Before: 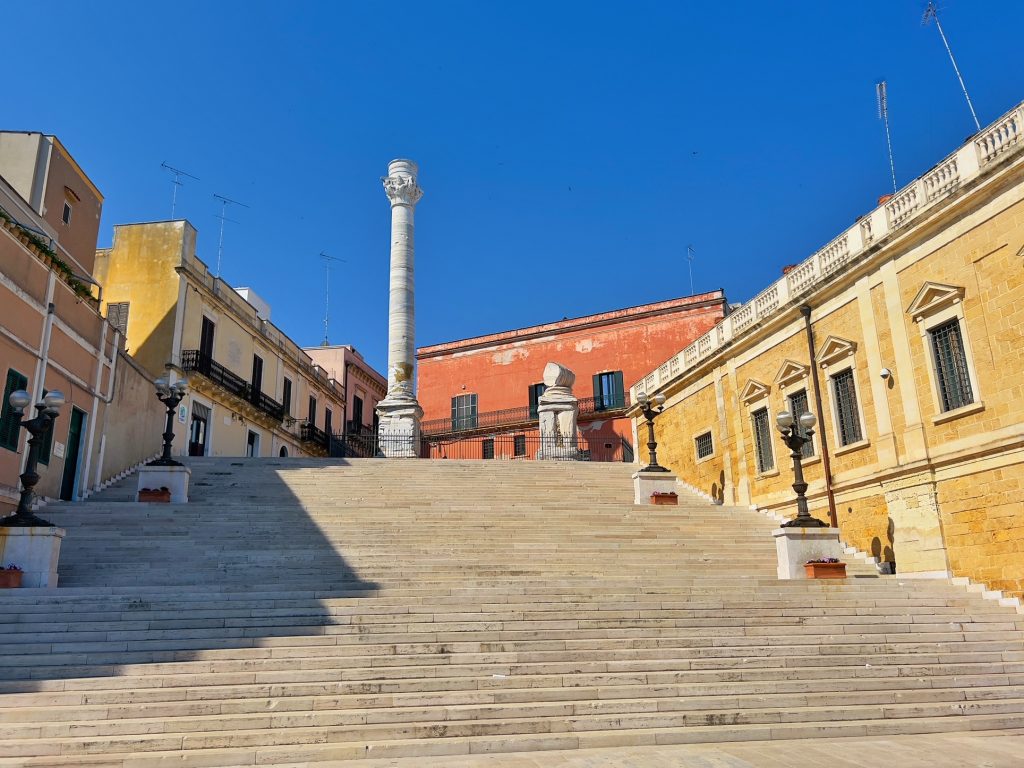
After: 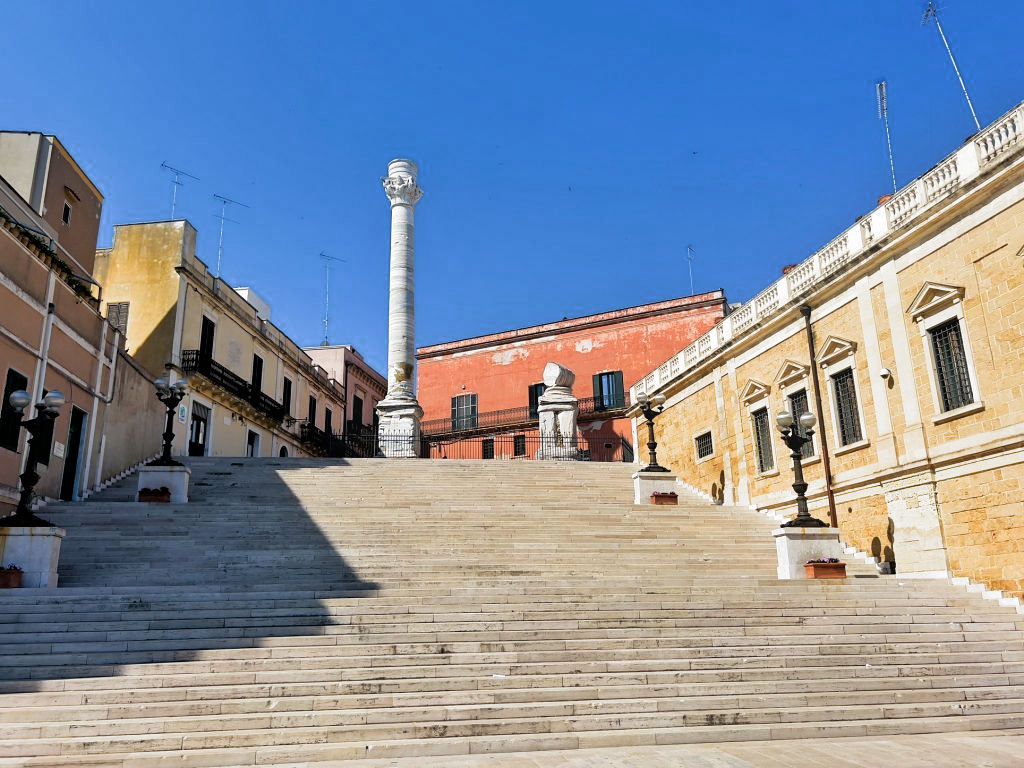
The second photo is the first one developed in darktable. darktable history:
white balance: red 0.988, blue 1.017
filmic rgb: black relative exposure -8.2 EV, white relative exposure 2.2 EV, threshold 3 EV, hardness 7.11, latitude 75%, contrast 1.325, highlights saturation mix -2%, shadows ↔ highlights balance 30%, preserve chrominance RGB euclidean norm, color science v5 (2021), contrast in shadows safe, contrast in highlights safe, enable highlight reconstruction true
bloom: size 9%, threshold 100%, strength 7%
